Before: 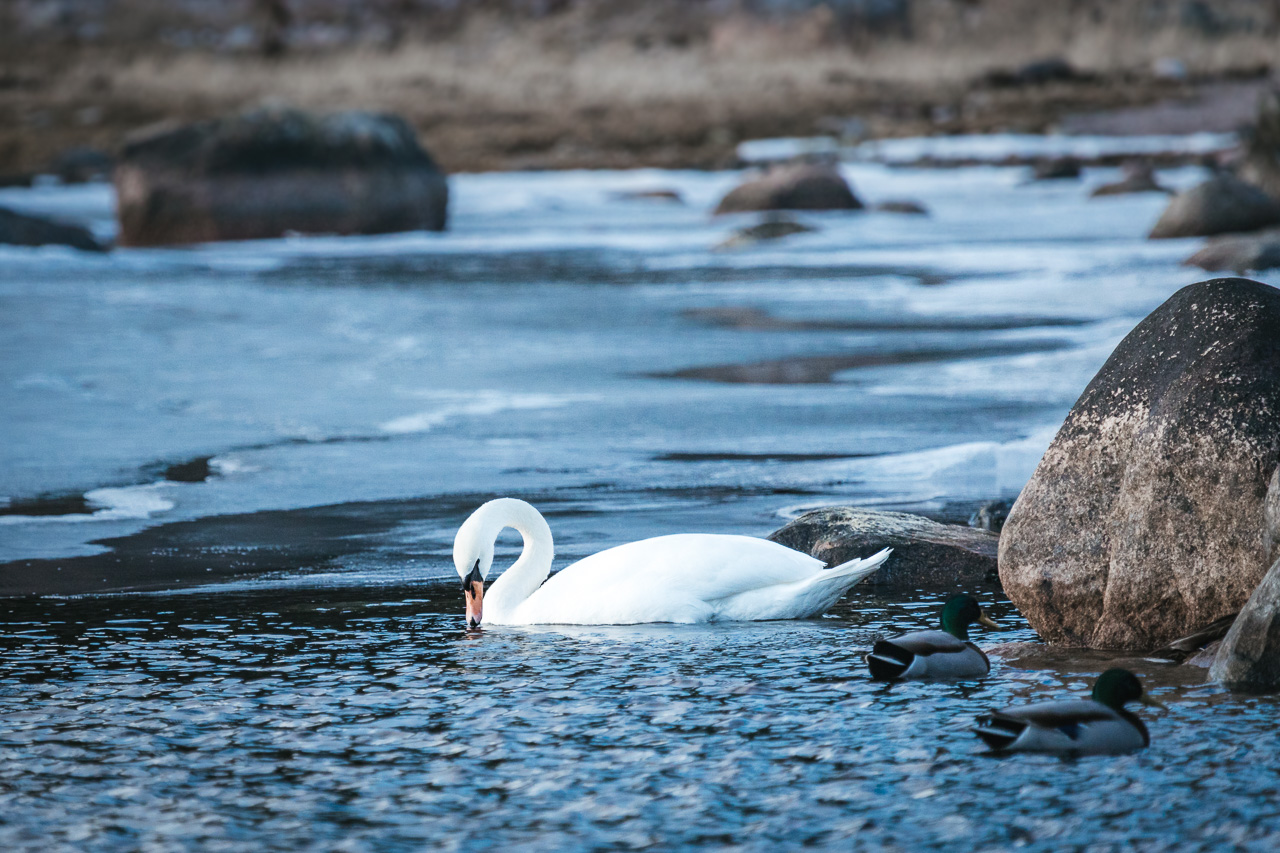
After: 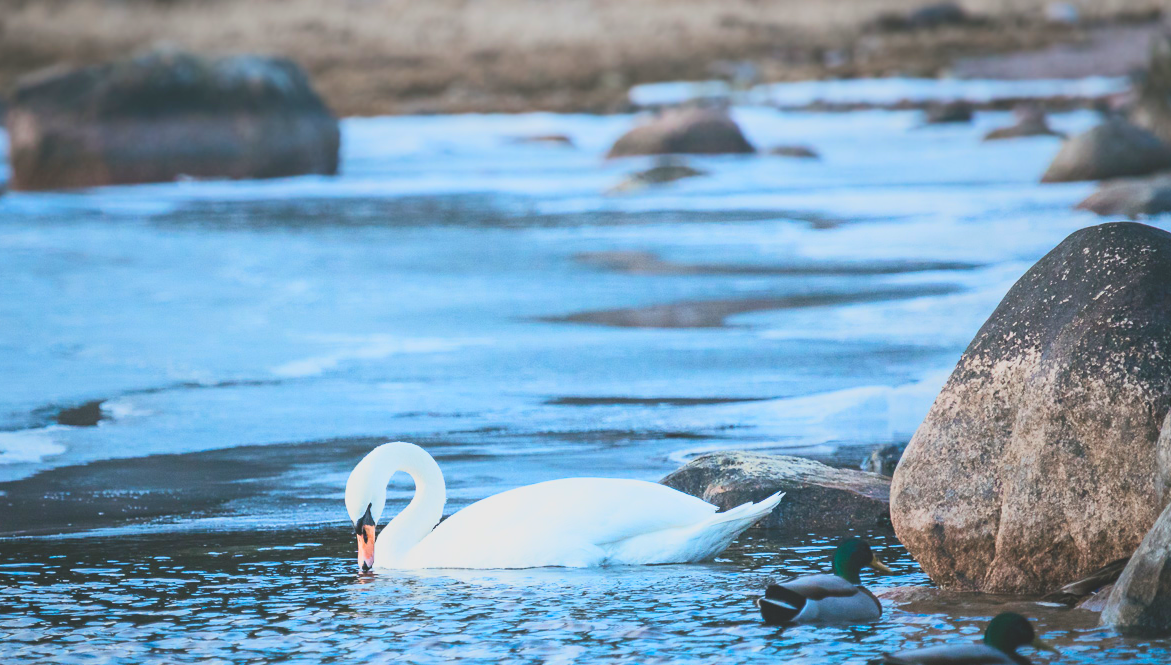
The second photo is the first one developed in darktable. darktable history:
crop: left 8.487%, top 6.626%, bottom 15.347%
local contrast: detail 69%
contrast brightness saturation: contrast 0.244, brightness 0.252, saturation 0.385
